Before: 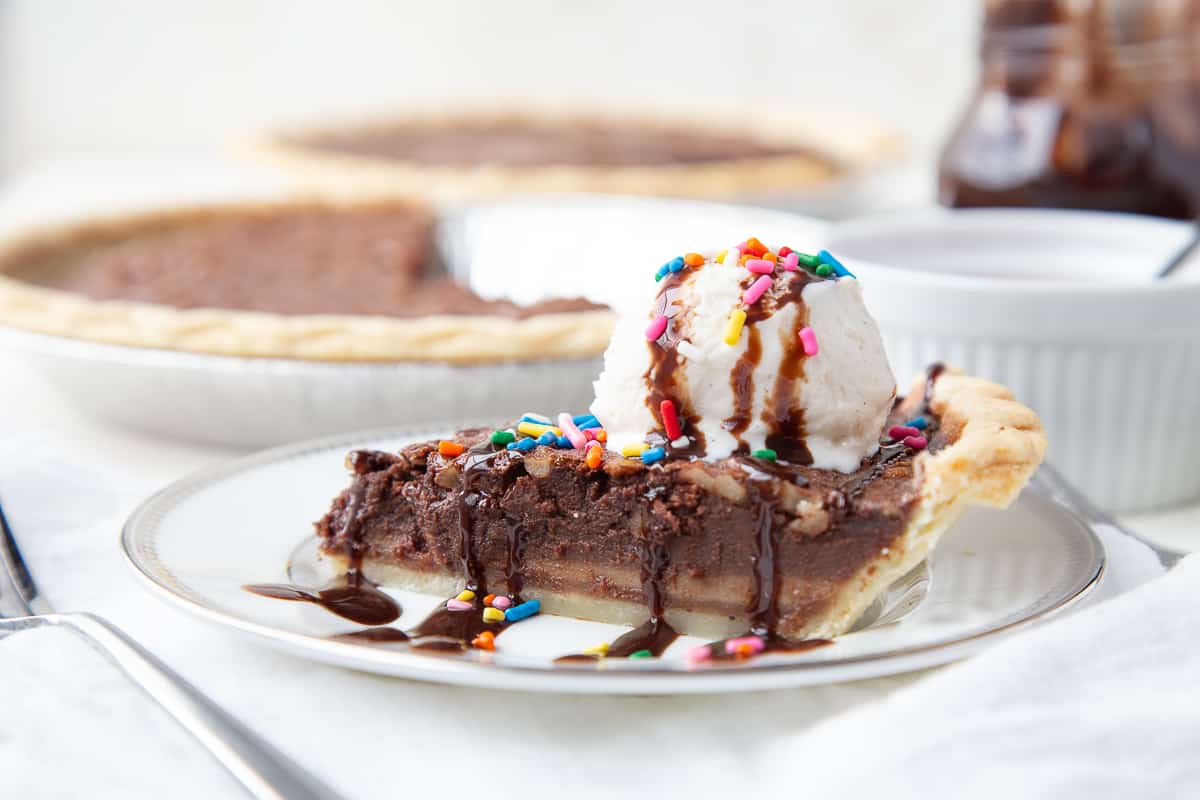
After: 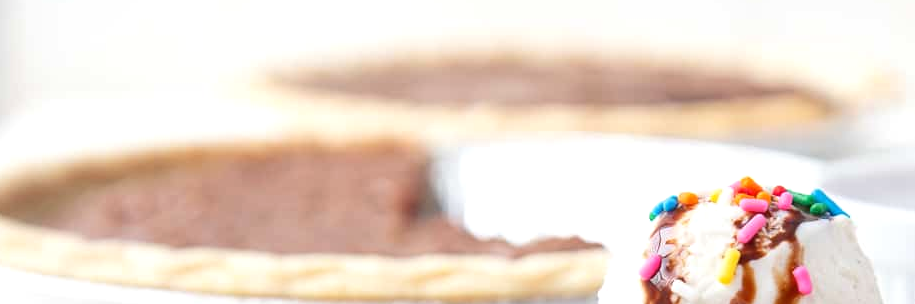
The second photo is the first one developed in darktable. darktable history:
crop: left 0.579%, top 7.627%, right 23.167%, bottom 54.275%
exposure: exposure 0.191 EV, compensate highlight preservation false
